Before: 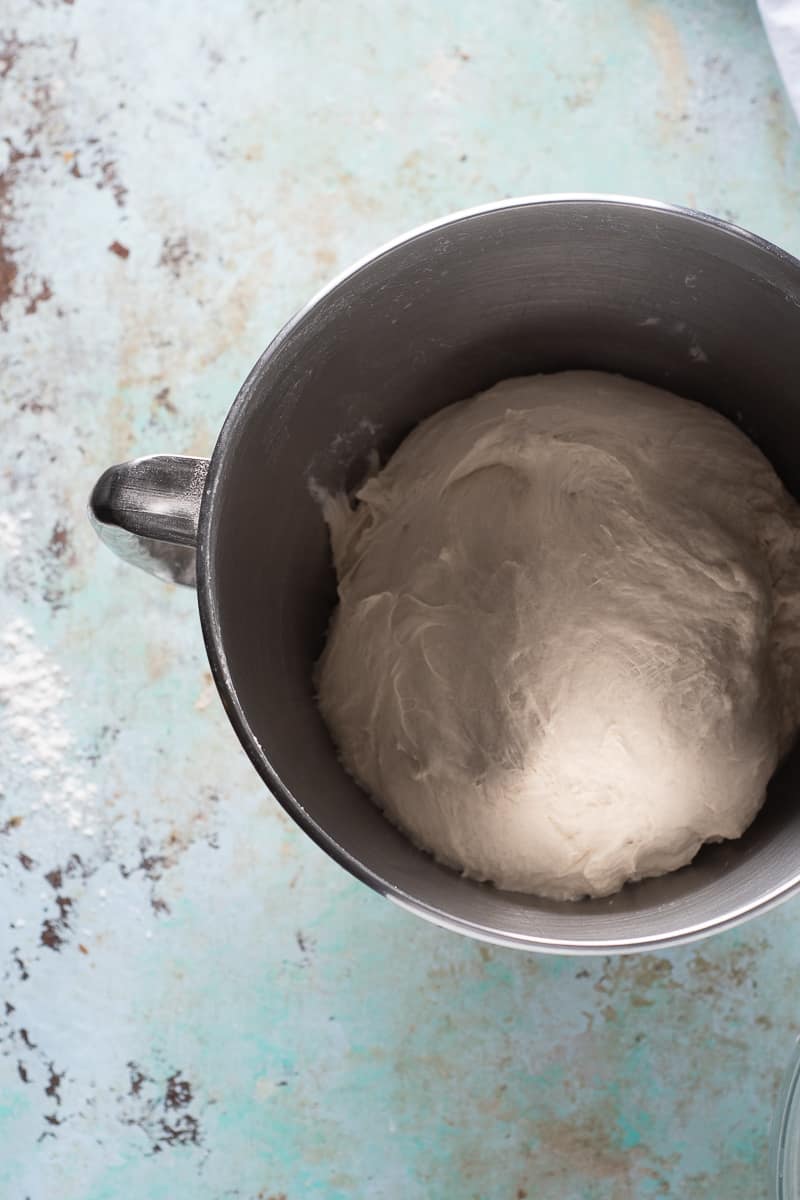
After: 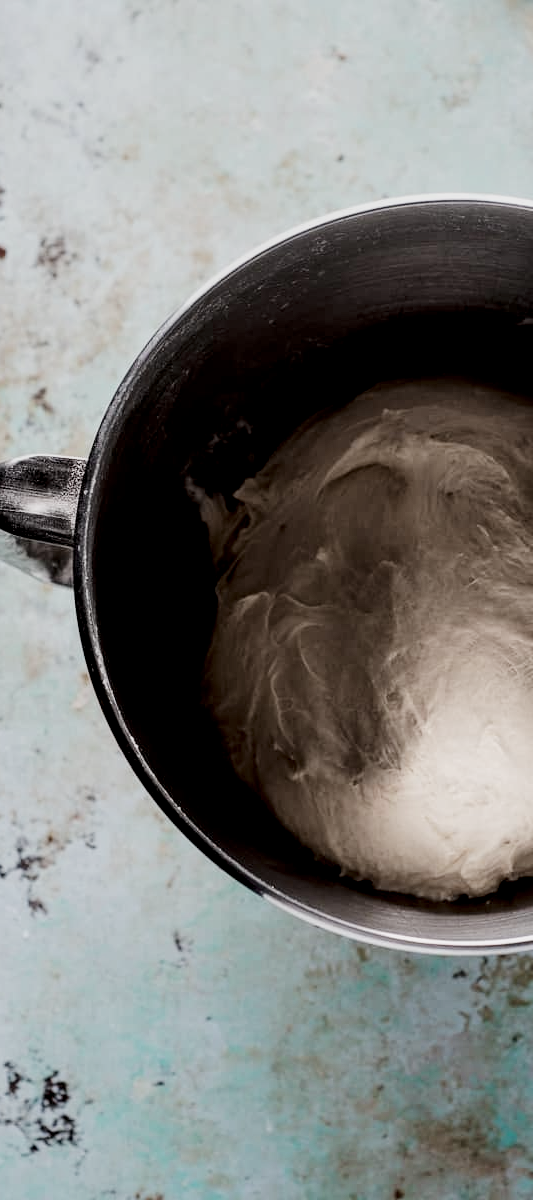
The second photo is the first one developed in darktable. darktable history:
crop and rotate: left 15.446%, right 17.836%
exposure: exposure -0.21 EV, compensate highlight preservation false
local contrast: detail 135%, midtone range 0.75
filmic rgb: middle gray luminance 29%, black relative exposure -10.3 EV, white relative exposure 5.5 EV, threshold 6 EV, target black luminance 0%, hardness 3.95, latitude 2.04%, contrast 1.132, highlights saturation mix 5%, shadows ↔ highlights balance 15.11%, add noise in highlights 0, preserve chrominance no, color science v3 (2019), use custom middle-gray values true, iterations of high-quality reconstruction 0, contrast in highlights soft, enable highlight reconstruction true
tone equalizer: -8 EV -0.75 EV, -7 EV -0.7 EV, -6 EV -0.6 EV, -5 EV -0.4 EV, -3 EV 0.4 EV, -2 EV 0.6 EV, -1 EV 0.7 EV, +0 EV 0.75 EV, edges refinement/feathering 500, mask exposure compensation -1.57 EV, preserve details no
